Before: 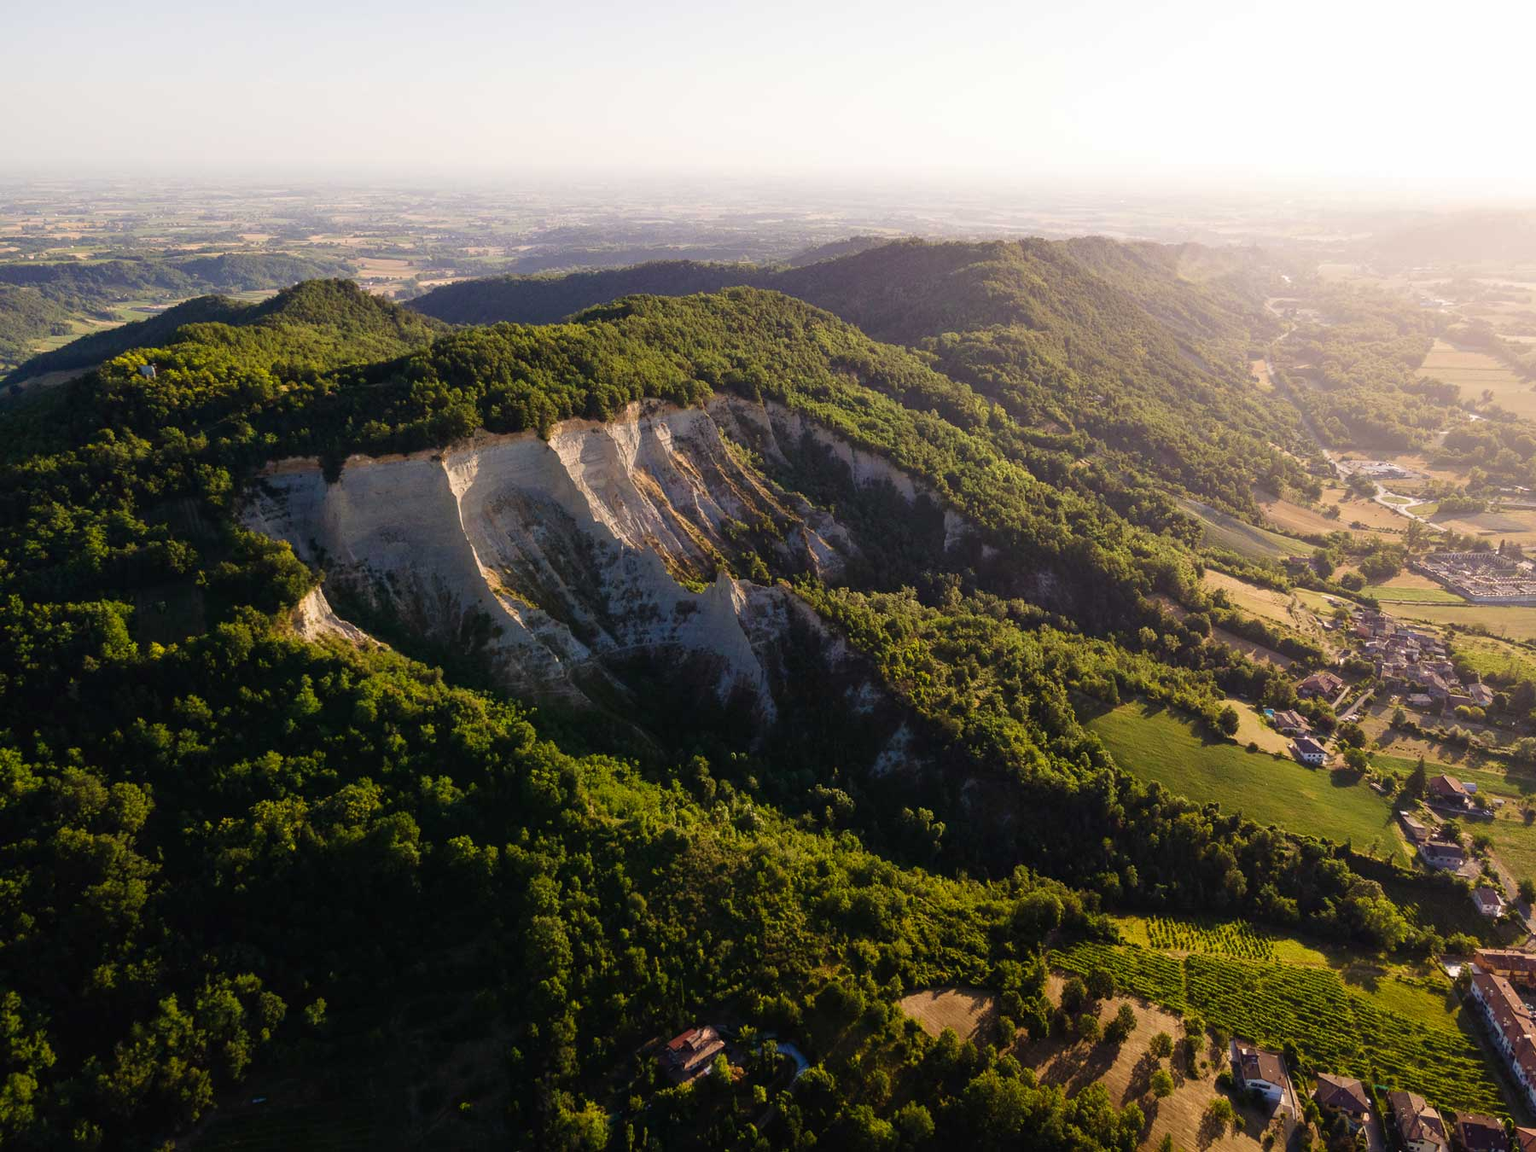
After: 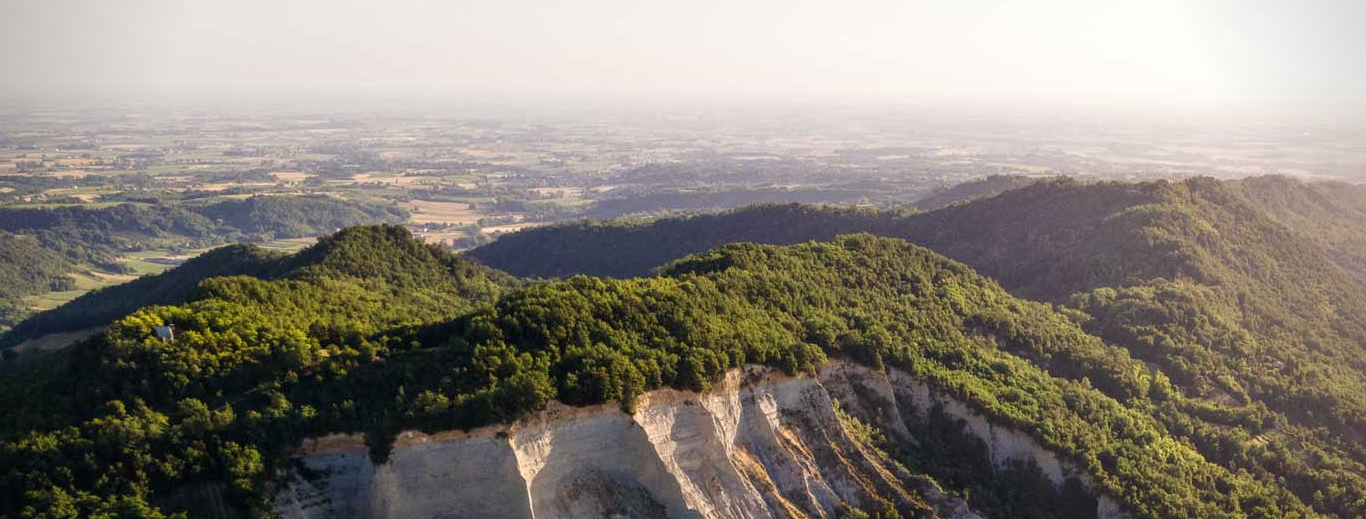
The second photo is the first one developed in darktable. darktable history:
local contrast: on, module defaults
vignetting: brightness -0.57, saturation 0.002, unbound false
crop: left 0.55%, top 7.628%, right 23.511%, bottom 53.885%
